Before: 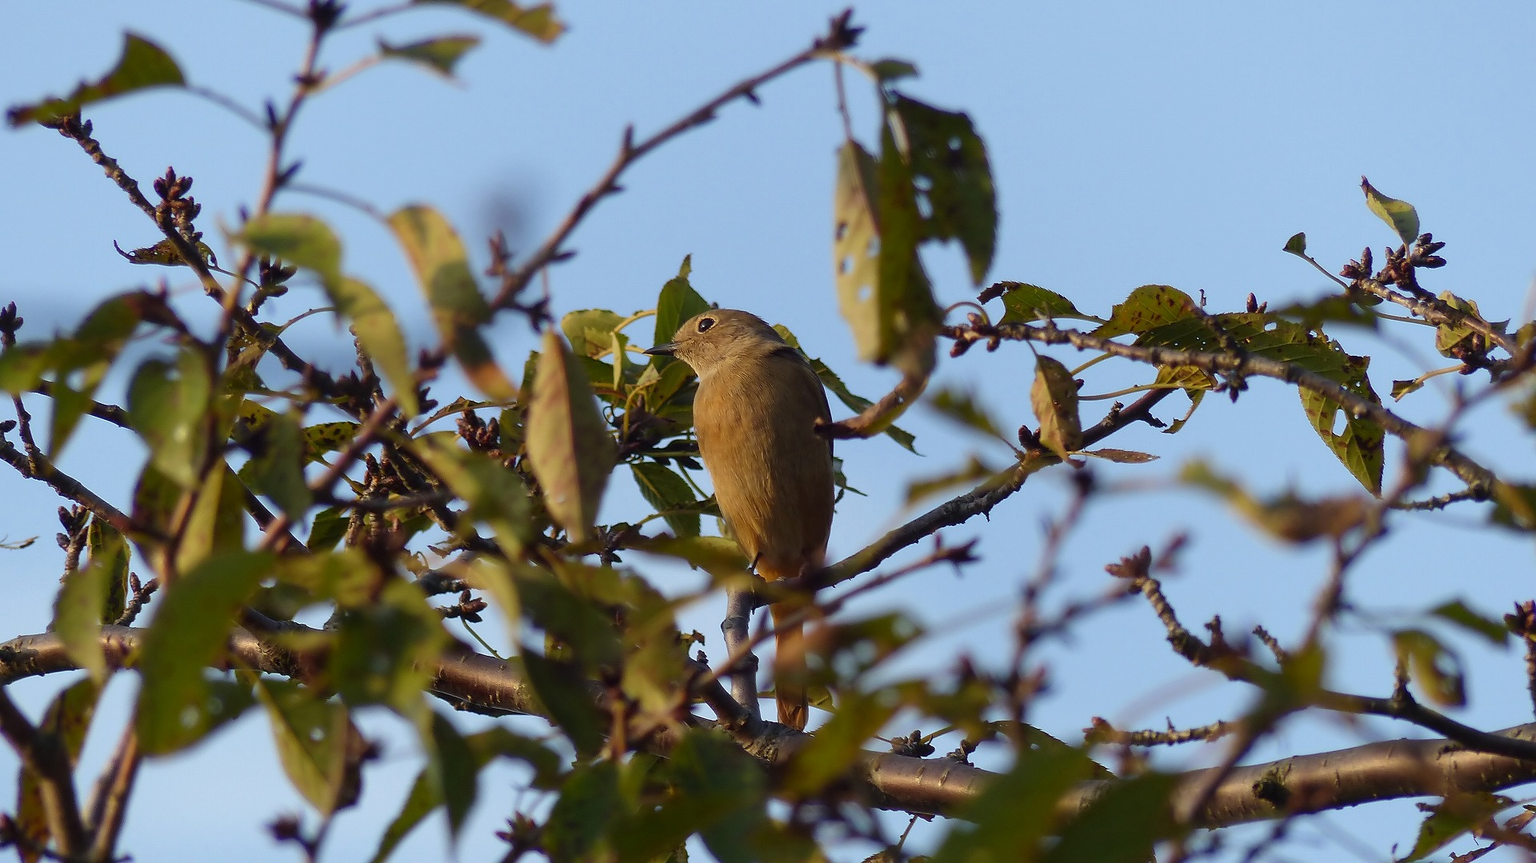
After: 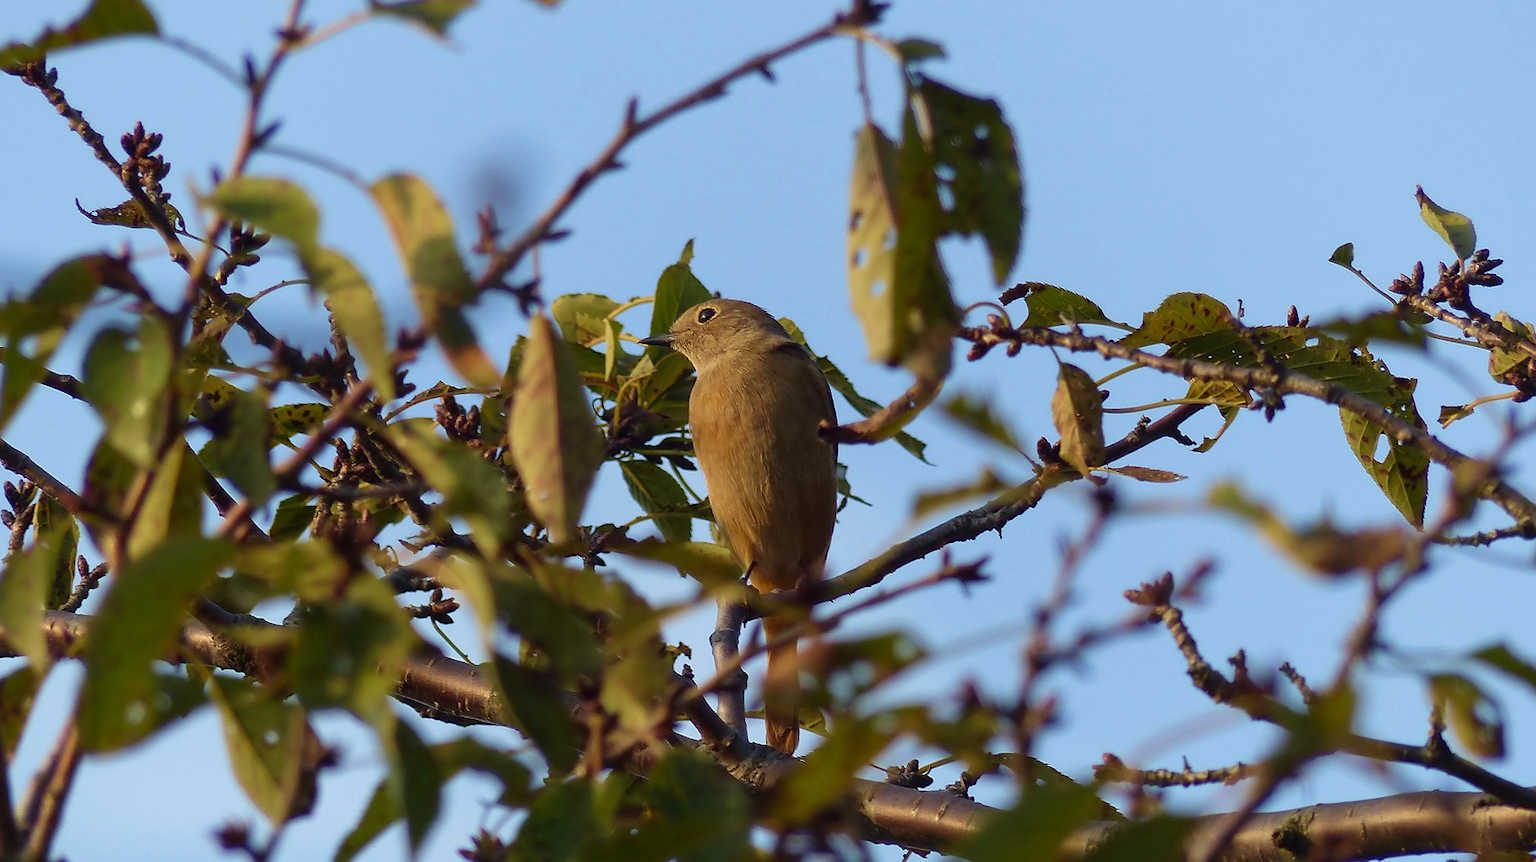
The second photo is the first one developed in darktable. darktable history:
crop and rotate: angle -2.38°
local contrast: mode bilateral grid, contrast 10, coarseness 25, detail 115%, midtone range 0.2
velvia: on, module defaults
